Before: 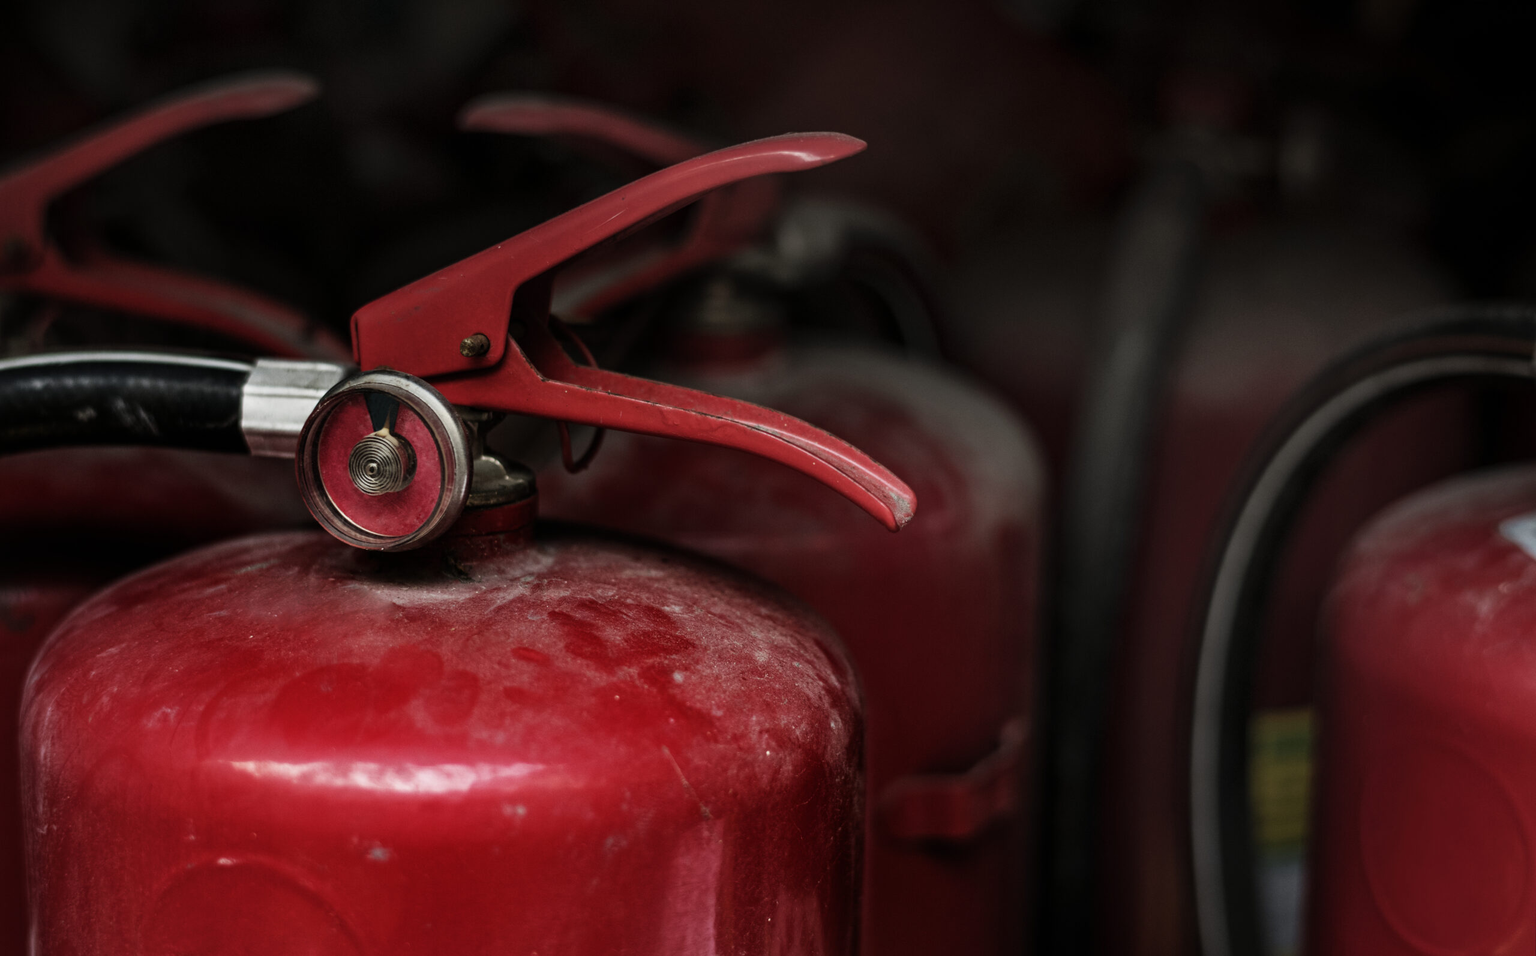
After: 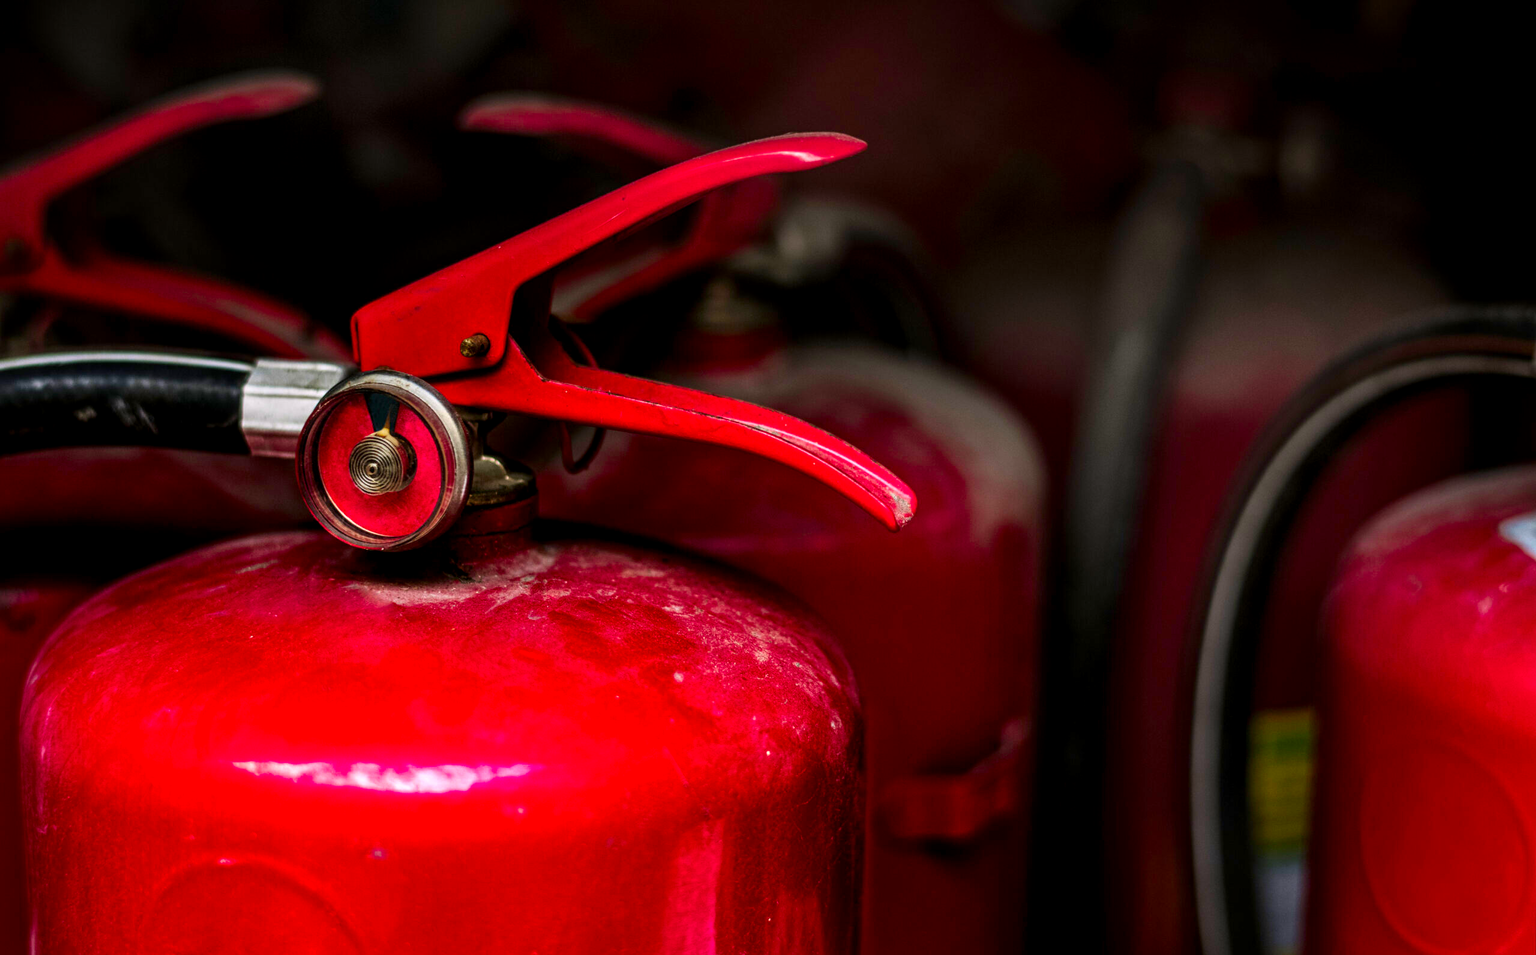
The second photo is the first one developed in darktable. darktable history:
color correction: highlights a* 1.59, highlights b* -1.7, saturation 2.48
local contrast: detail 144%
